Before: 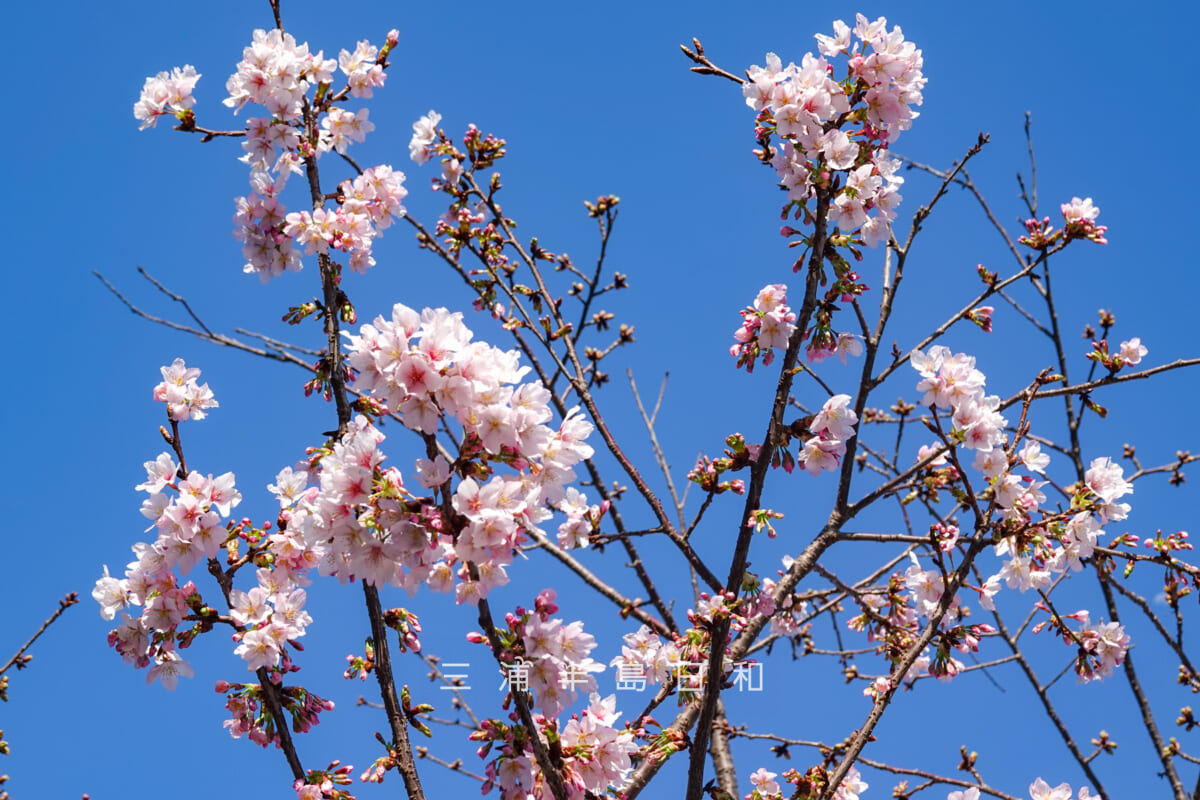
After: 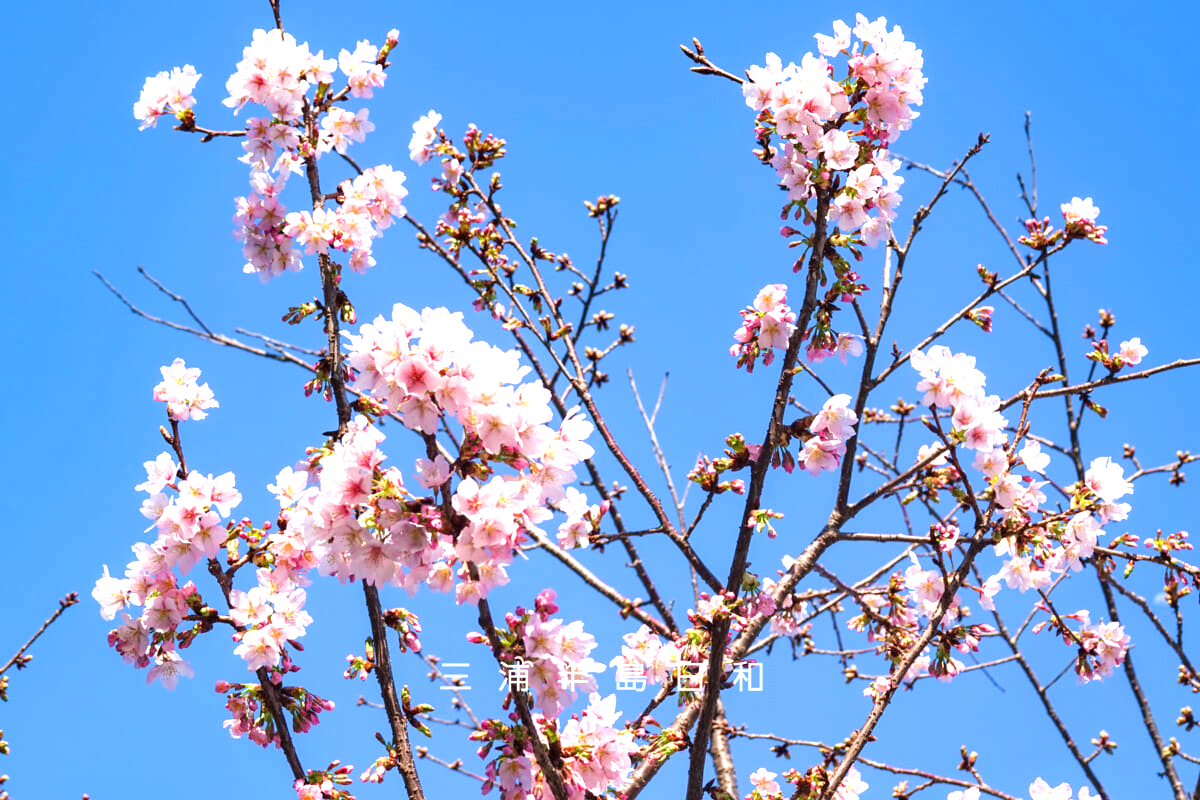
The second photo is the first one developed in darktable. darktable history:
exposure: exposure 1 EV, compensate highlight preservation false
velvia: on, module defaults
